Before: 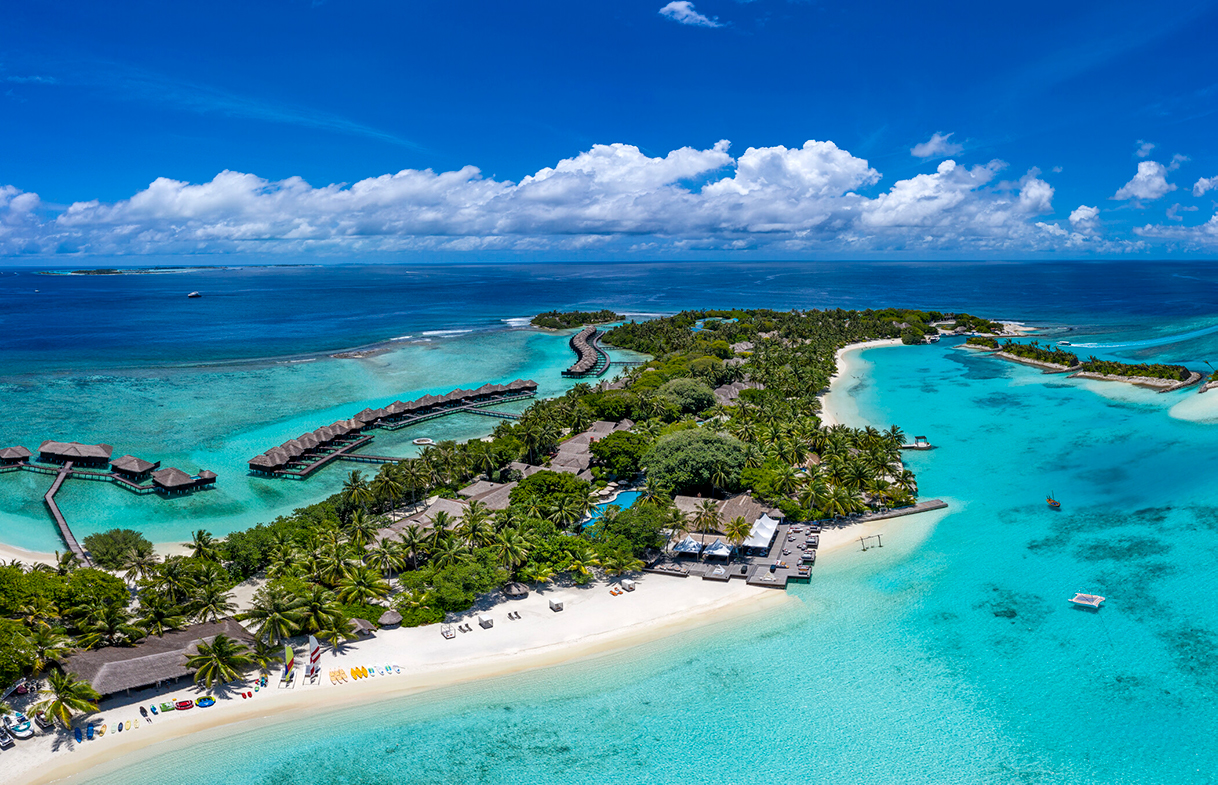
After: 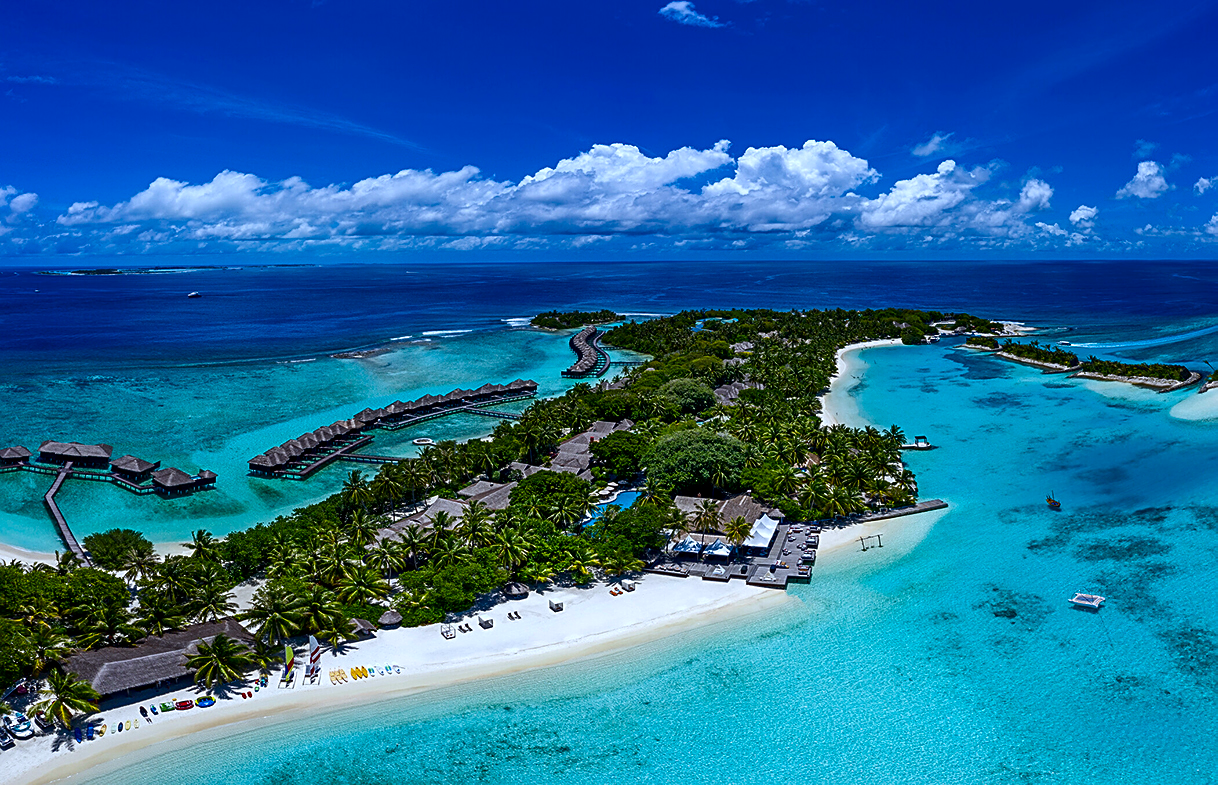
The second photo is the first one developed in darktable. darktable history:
white balance: red 0.924, blue 1.095
contrast brightness saturation: contrast 0.1, brightness -0.26, saturation 0.14
sharpen: on, module defaults
